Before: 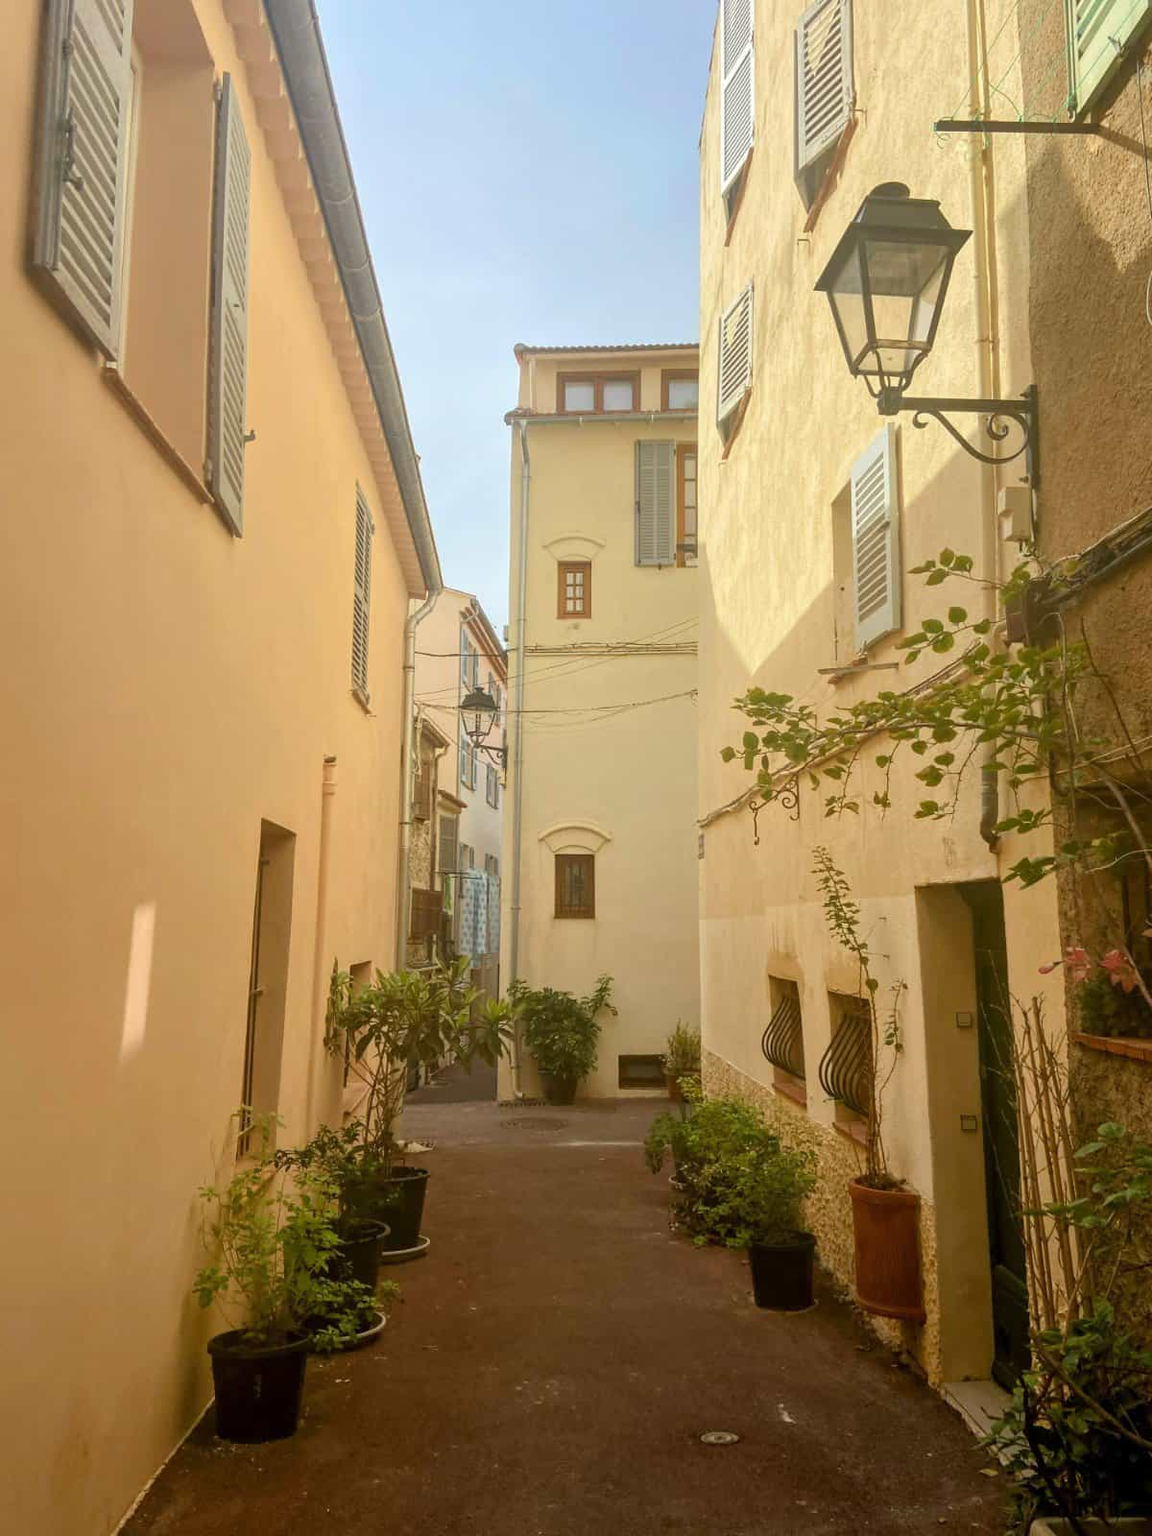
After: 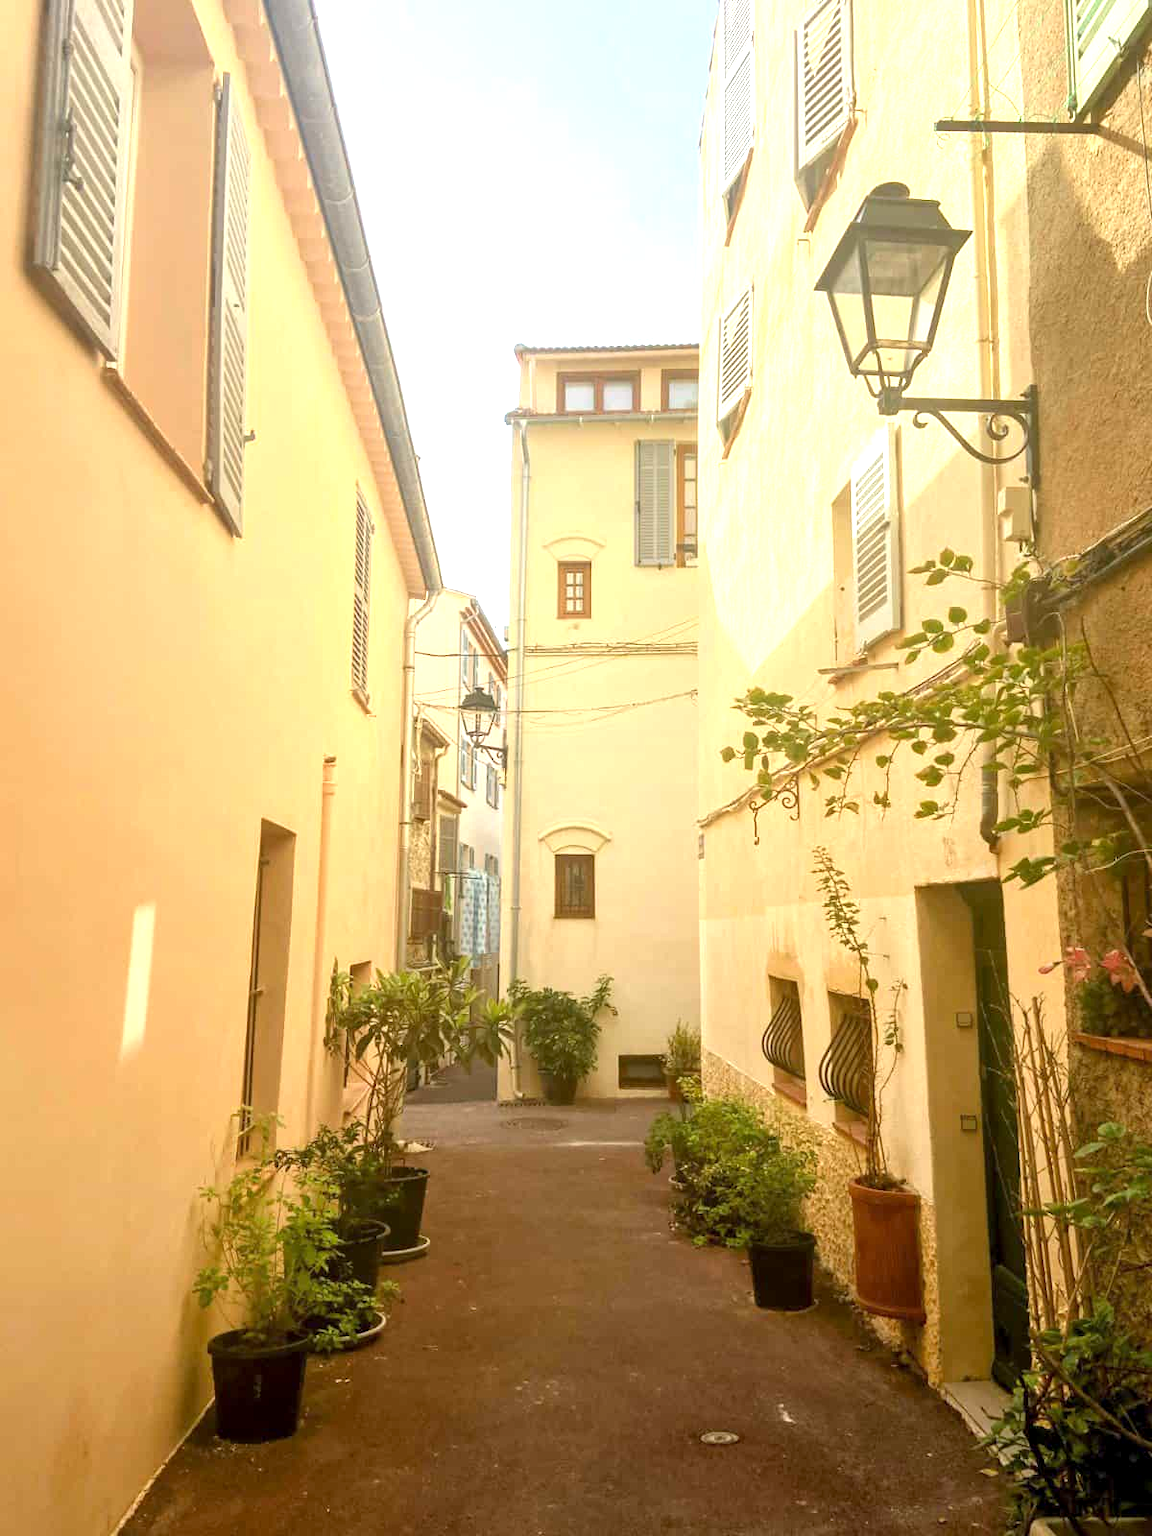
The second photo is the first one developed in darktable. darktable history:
exposure: black level correction 0.001, exposure 0.967 EV, compensate exposure bias true, compensate highlight preservation false
